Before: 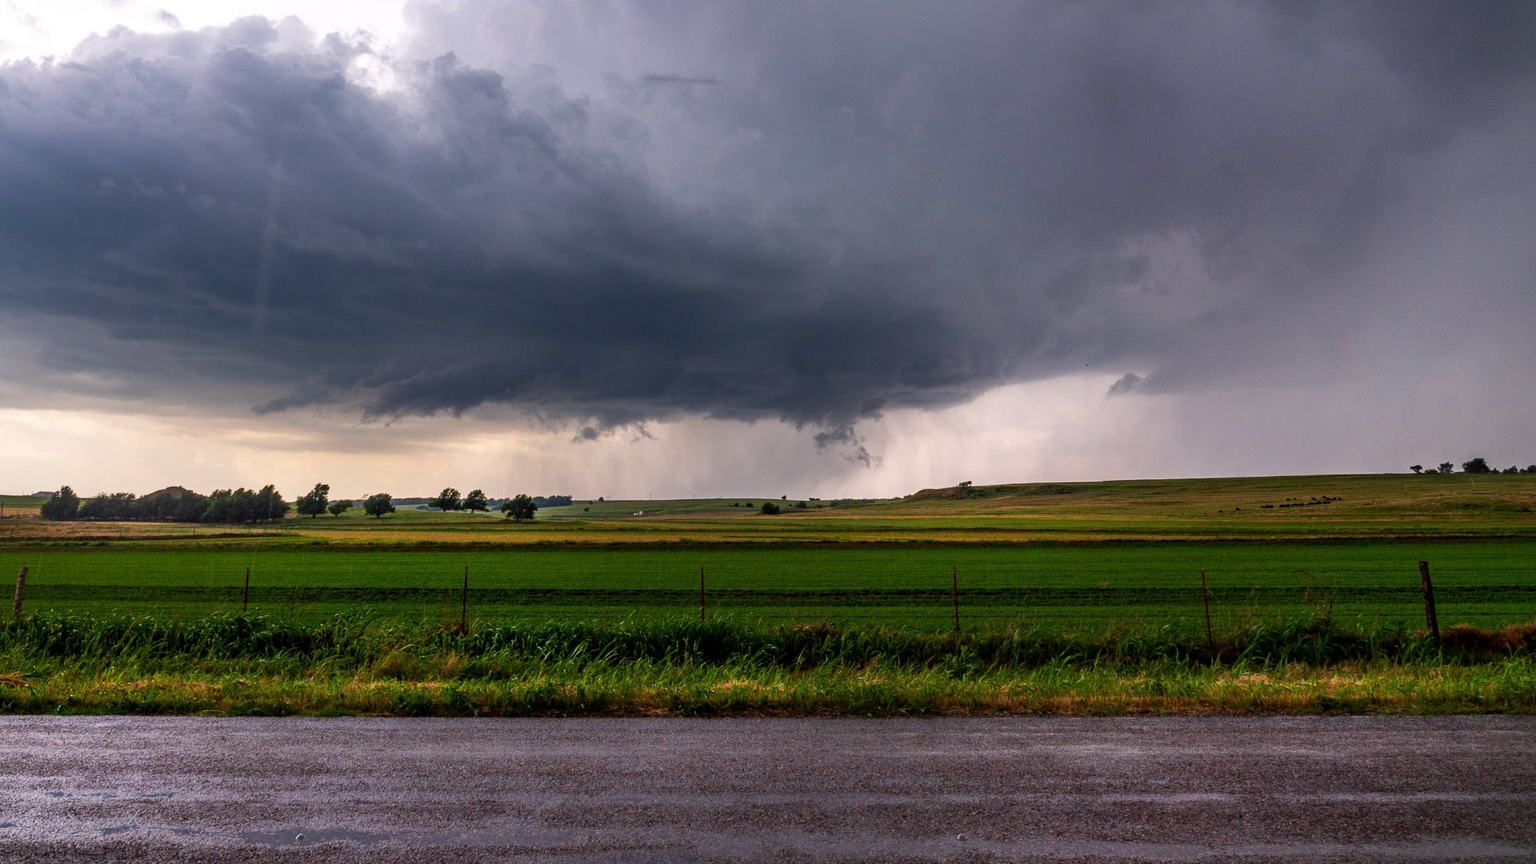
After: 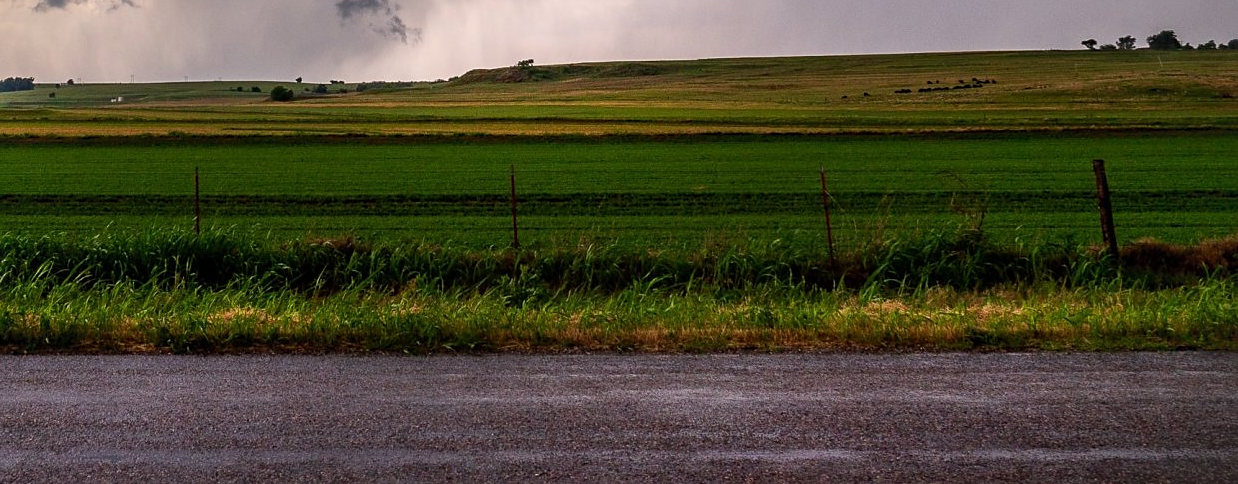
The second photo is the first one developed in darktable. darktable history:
crop and rotate: left 35.509%, top 50.238%, bottom 4.934%
sharpen: radius 1.458, amount 0.398, threshold 1.271
shadows and highlights: shadows 62.66, white point adjustment 0.37, highlights -34.44, compress 83.82%
